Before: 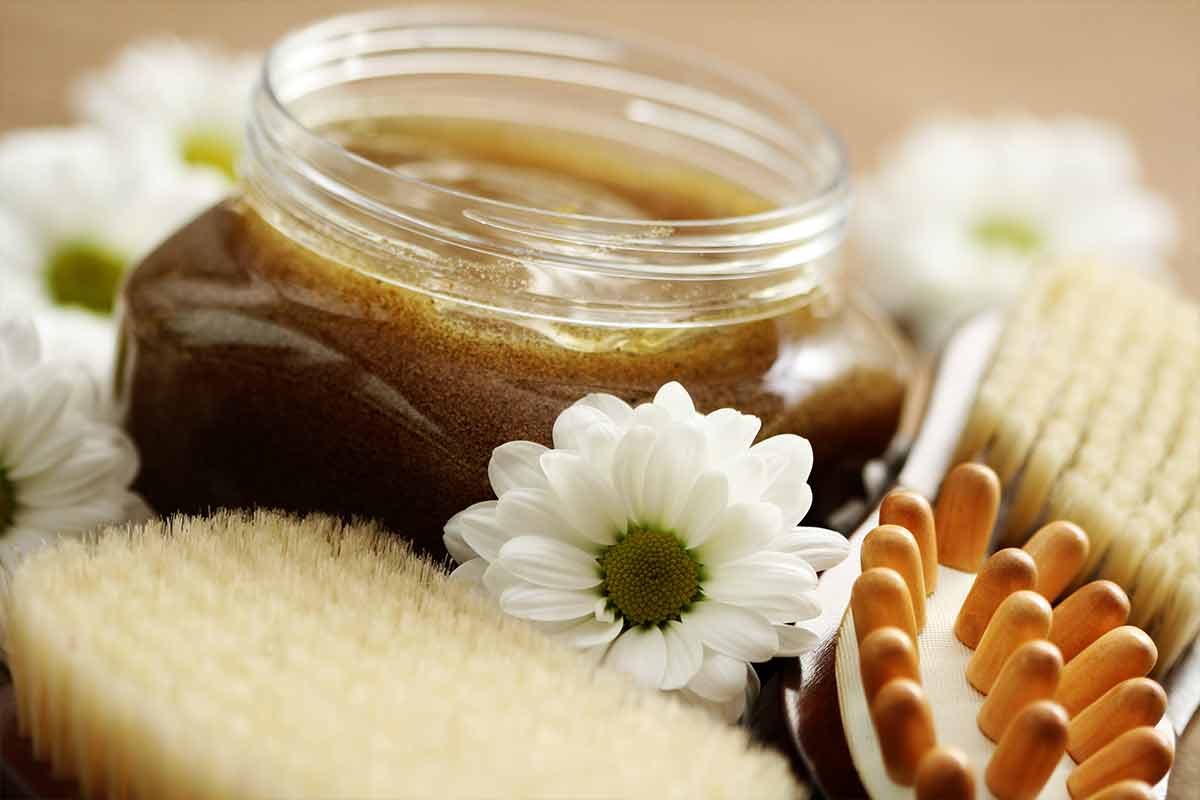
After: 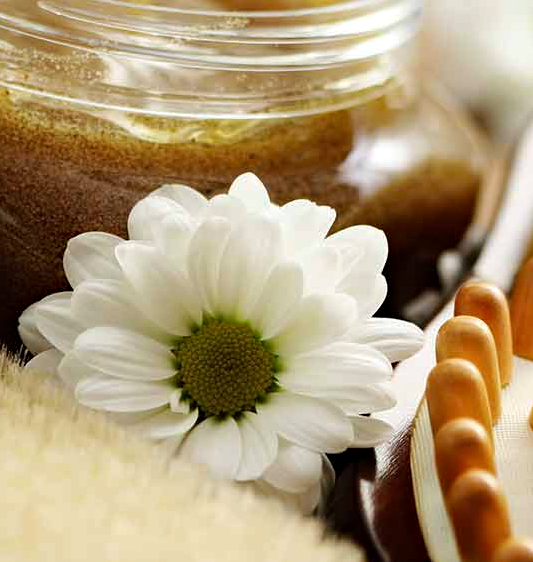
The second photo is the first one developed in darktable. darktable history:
haze removal: compatibility mode true, adaptive false
crop: left 35.432%, top 26.233%, right 20.145%, bottom 3.432%
